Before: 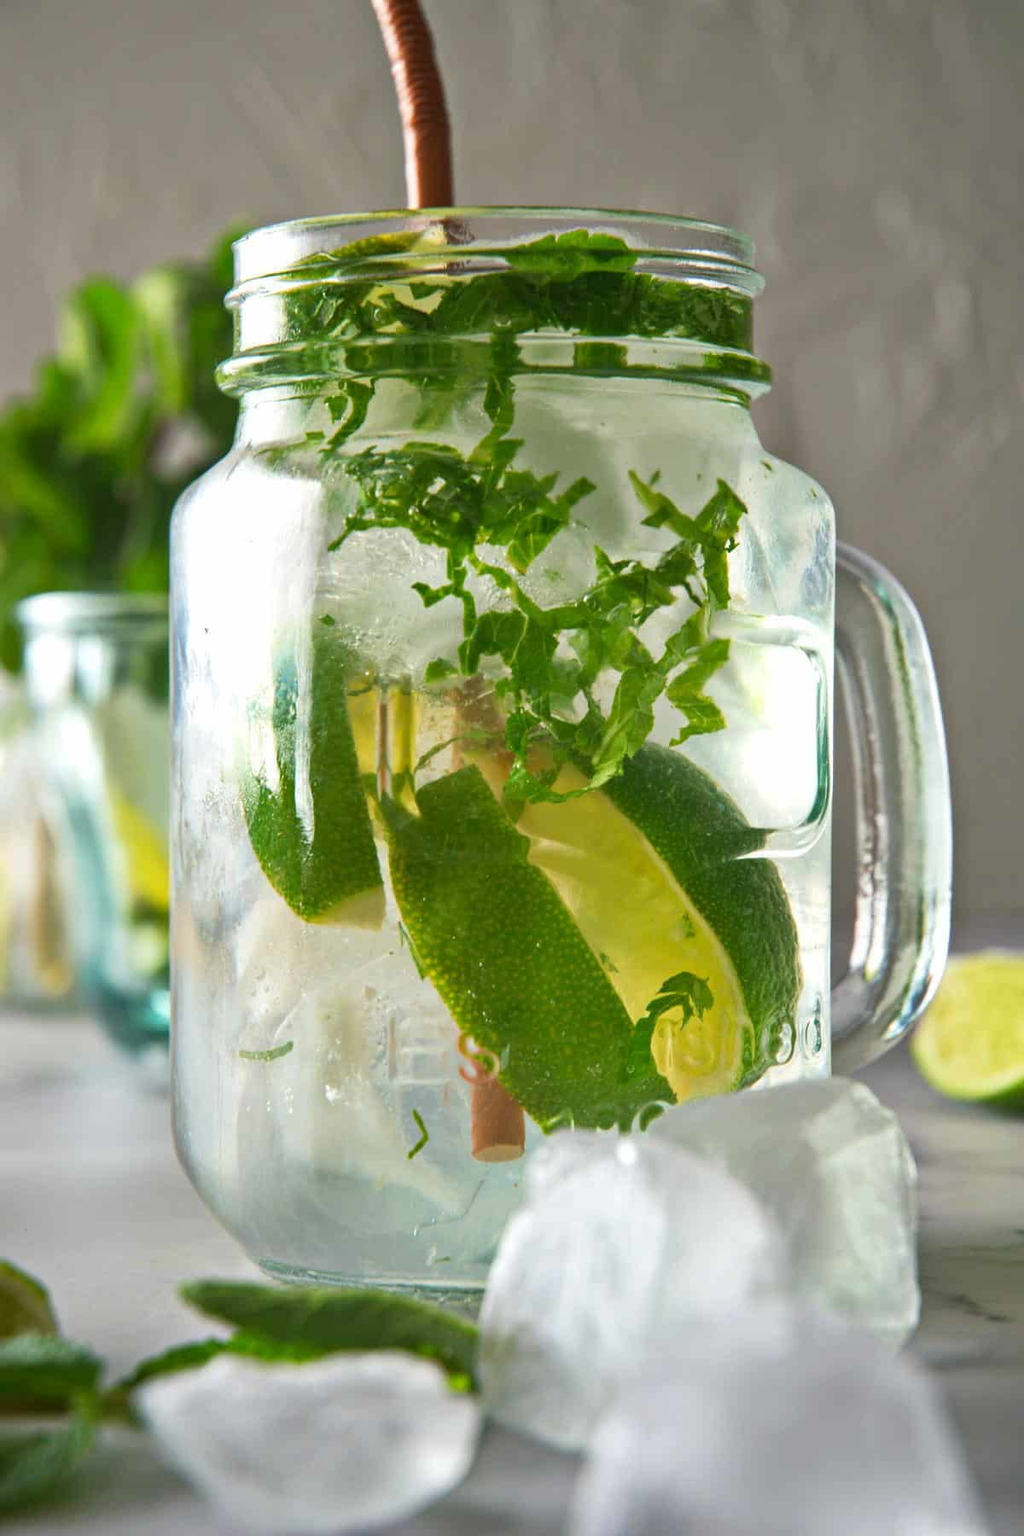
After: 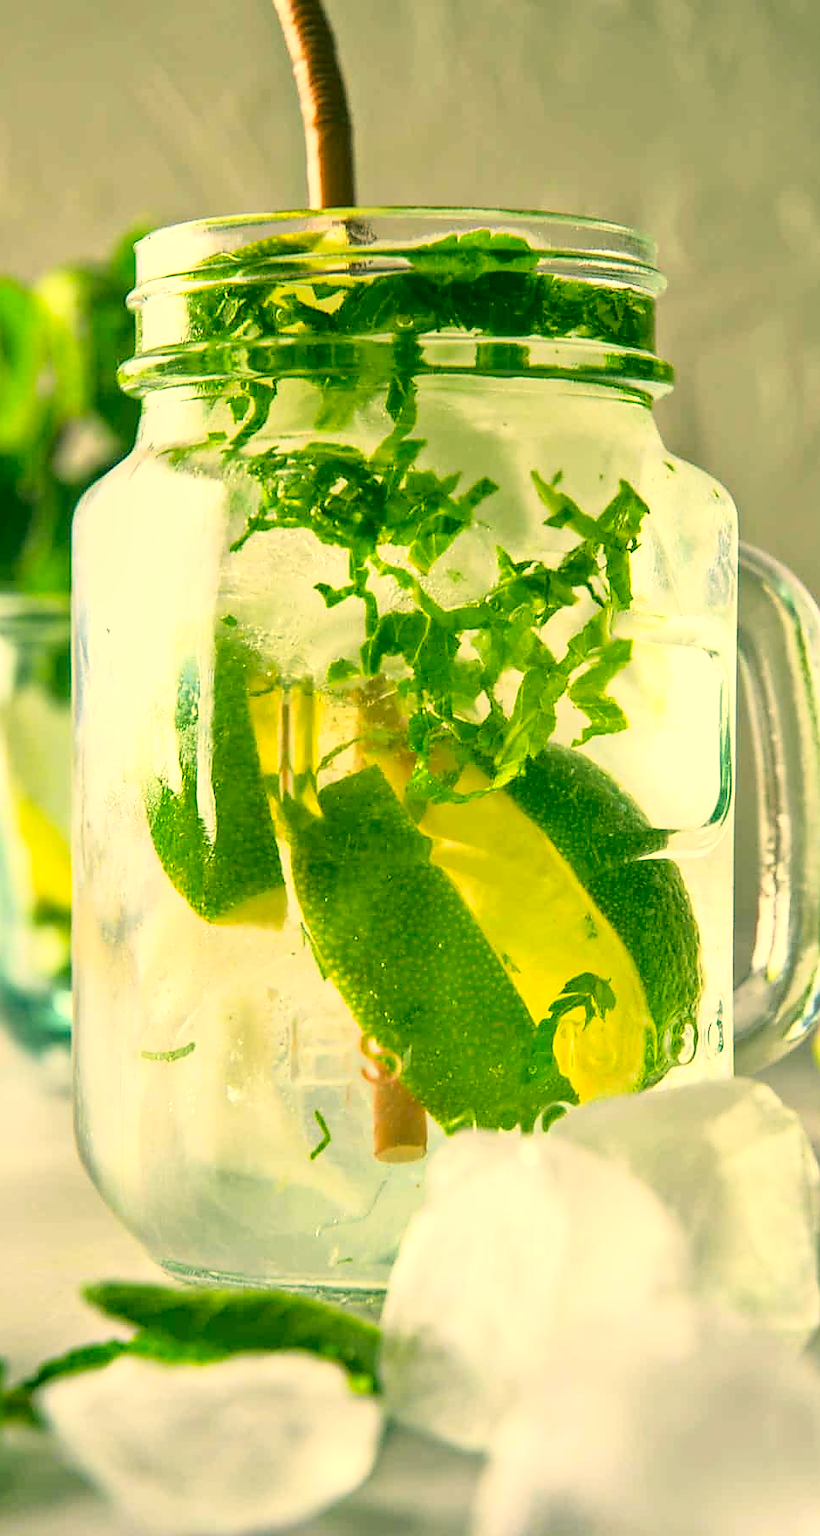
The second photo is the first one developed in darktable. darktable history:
crop and rotate: left 9.602%, right 10.252%
base curve: curves: ch0 [(0, 0) (0.028, 0.03) (0.121, 0.232) (0.46, 0.748) (0.859, 0.968) (1, 1)]
sharpen: radius 1.387, amount 1.245, threshold 0.77
color correction: highlights a* 5.7, highlights b* 33.09, shadows a* -26.53, shadows b* 4
local contrast: on, module defaults
contrast equalizer: y [[0.502, 0.505, 0.512, 0.529, 0.564, 0.588], [0.5 ×6], [0.502, 0.505, 0.512, 0.529, 0.564, 0.588], [0, 0.001, 0.001, 0.004, 0.008, 0.011], [0, 0.001, 0.001, 0.004, 0.008, 0.011]], mix -0.985
shadows and highlights: shadows 25.5, highlights -23.71
